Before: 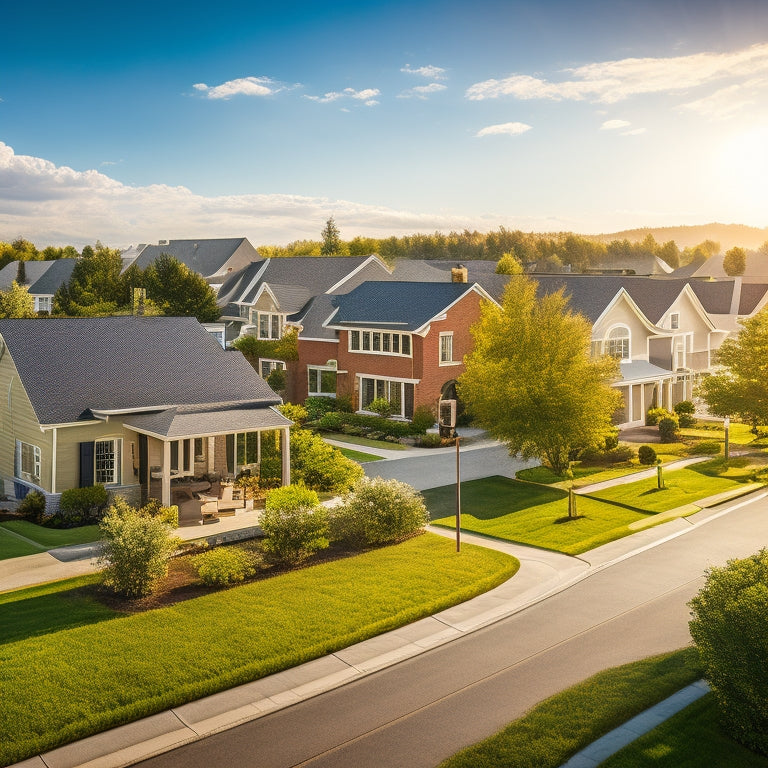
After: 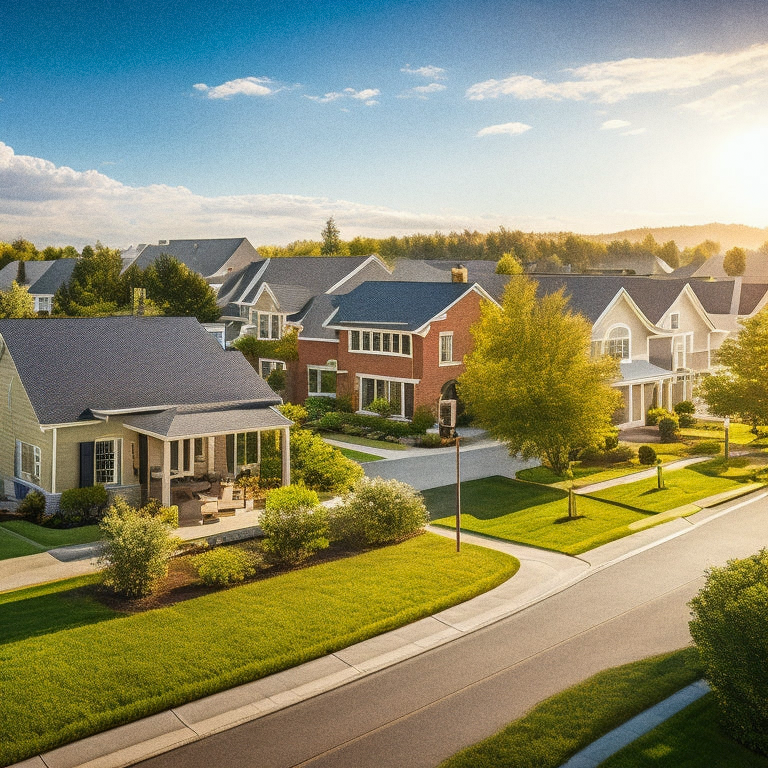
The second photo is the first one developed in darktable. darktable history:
white balance: red 0.986, blue 1.01
grain: on, module defaults
